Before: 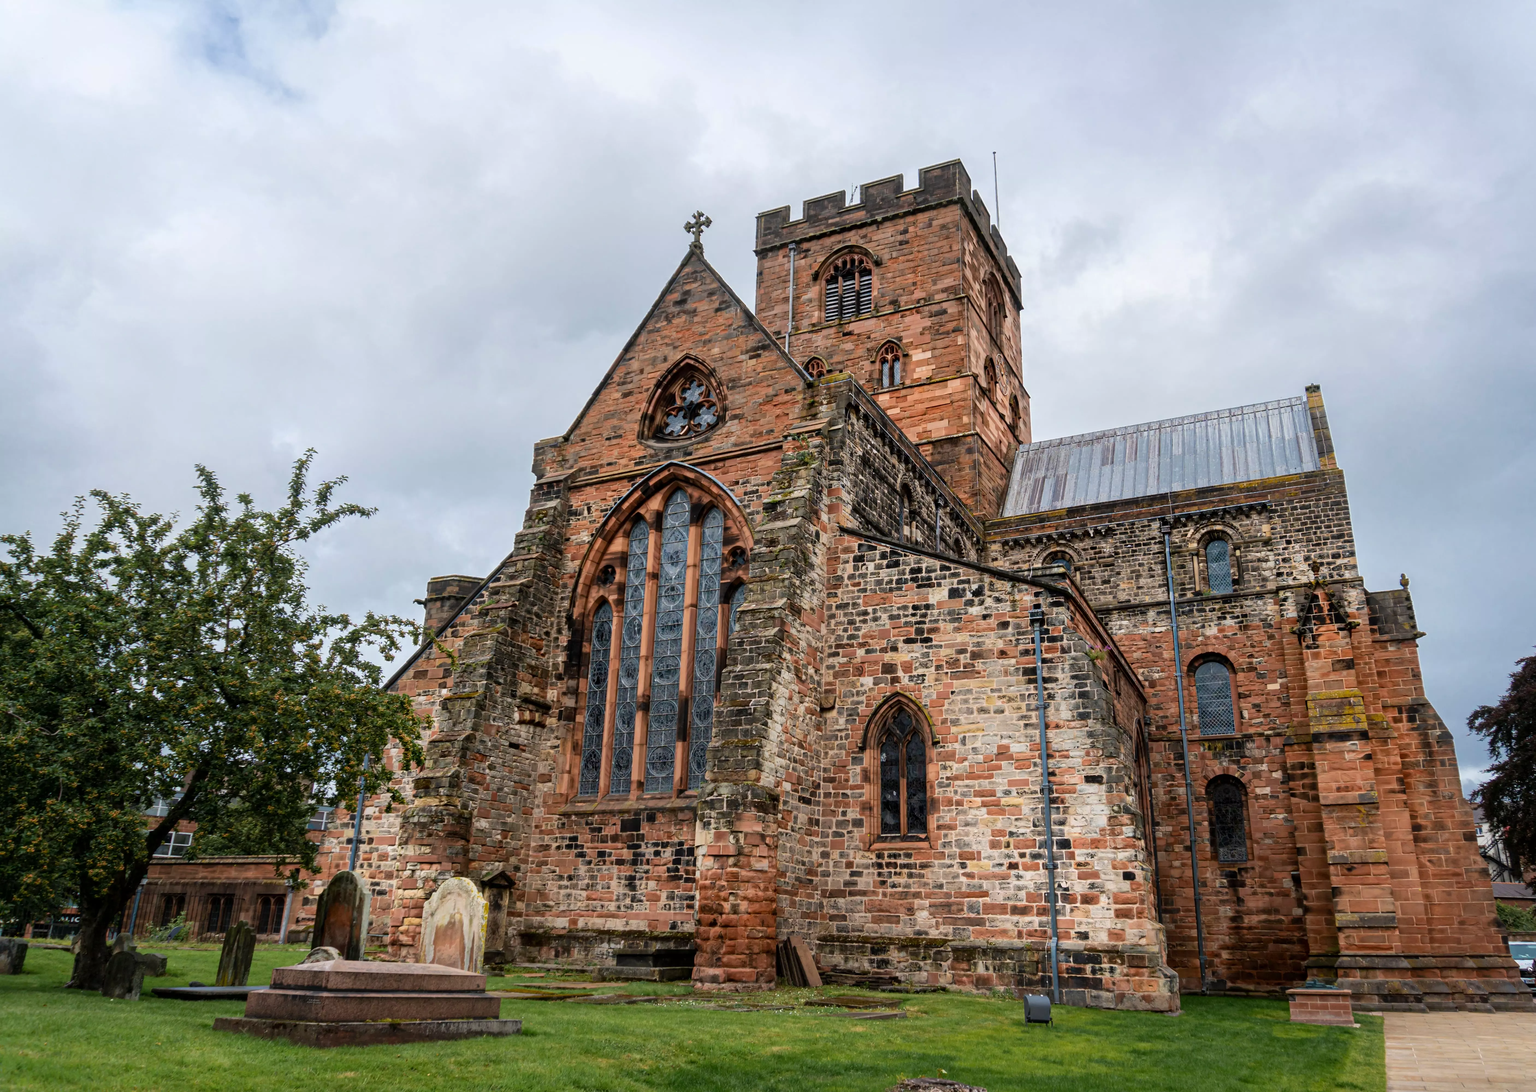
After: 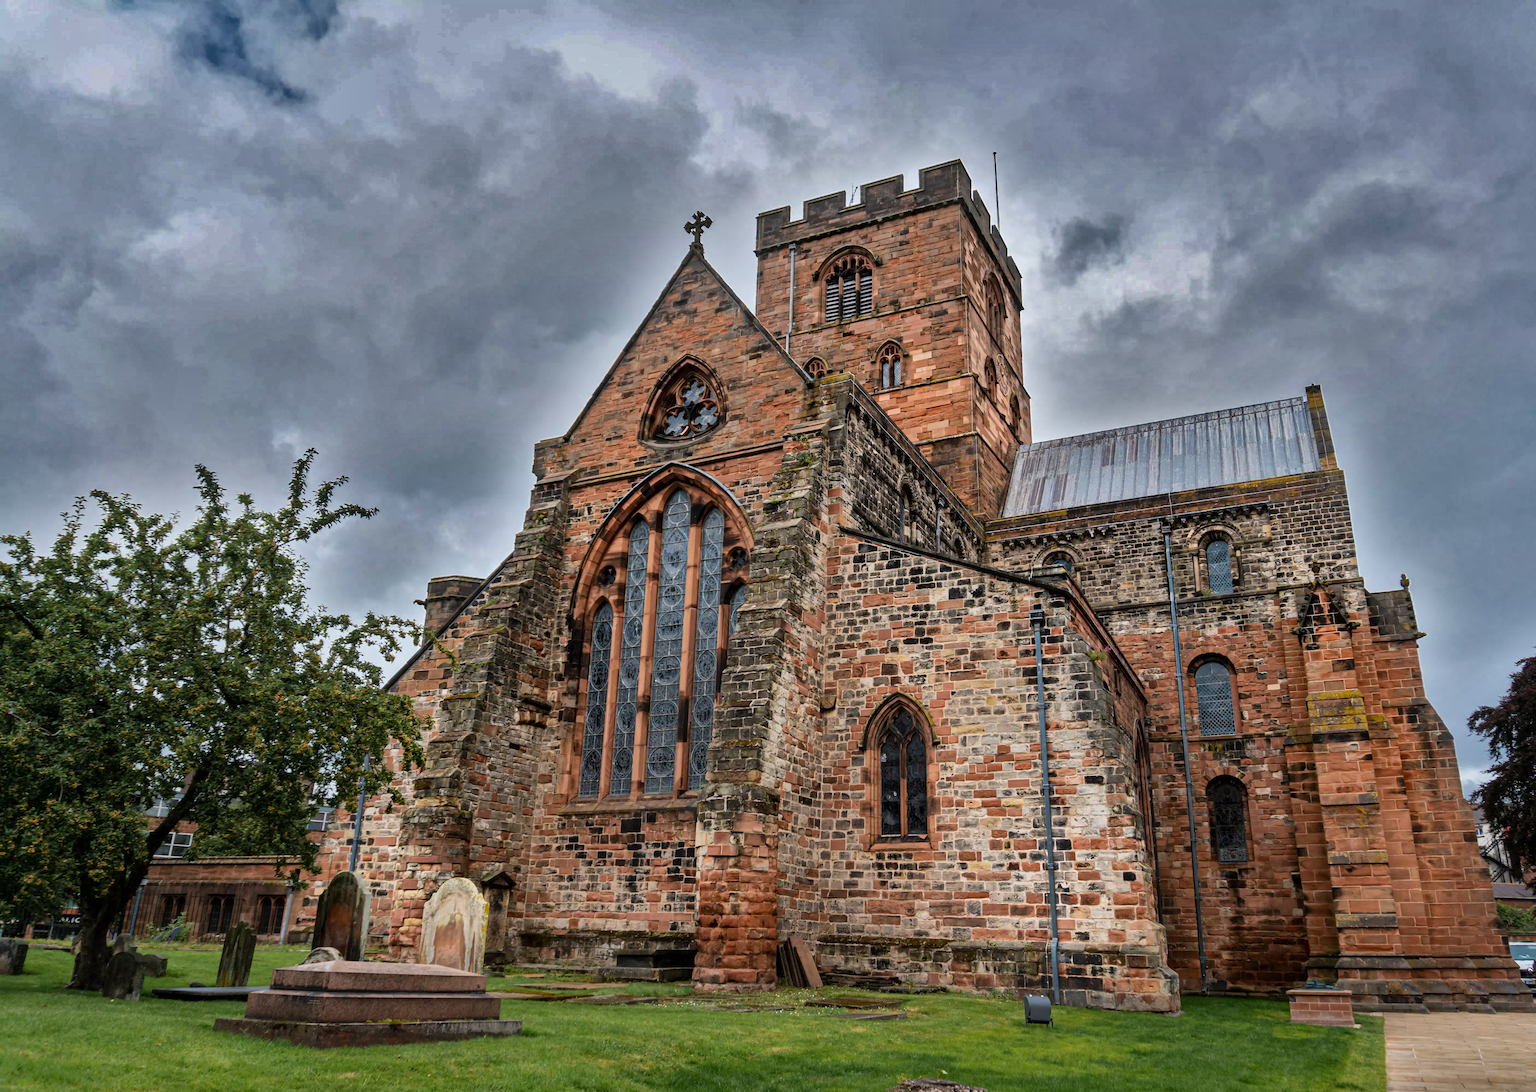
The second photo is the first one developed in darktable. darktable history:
shadows and highlights: shadows 18.21, highlights -84.43, soften with gaussian
